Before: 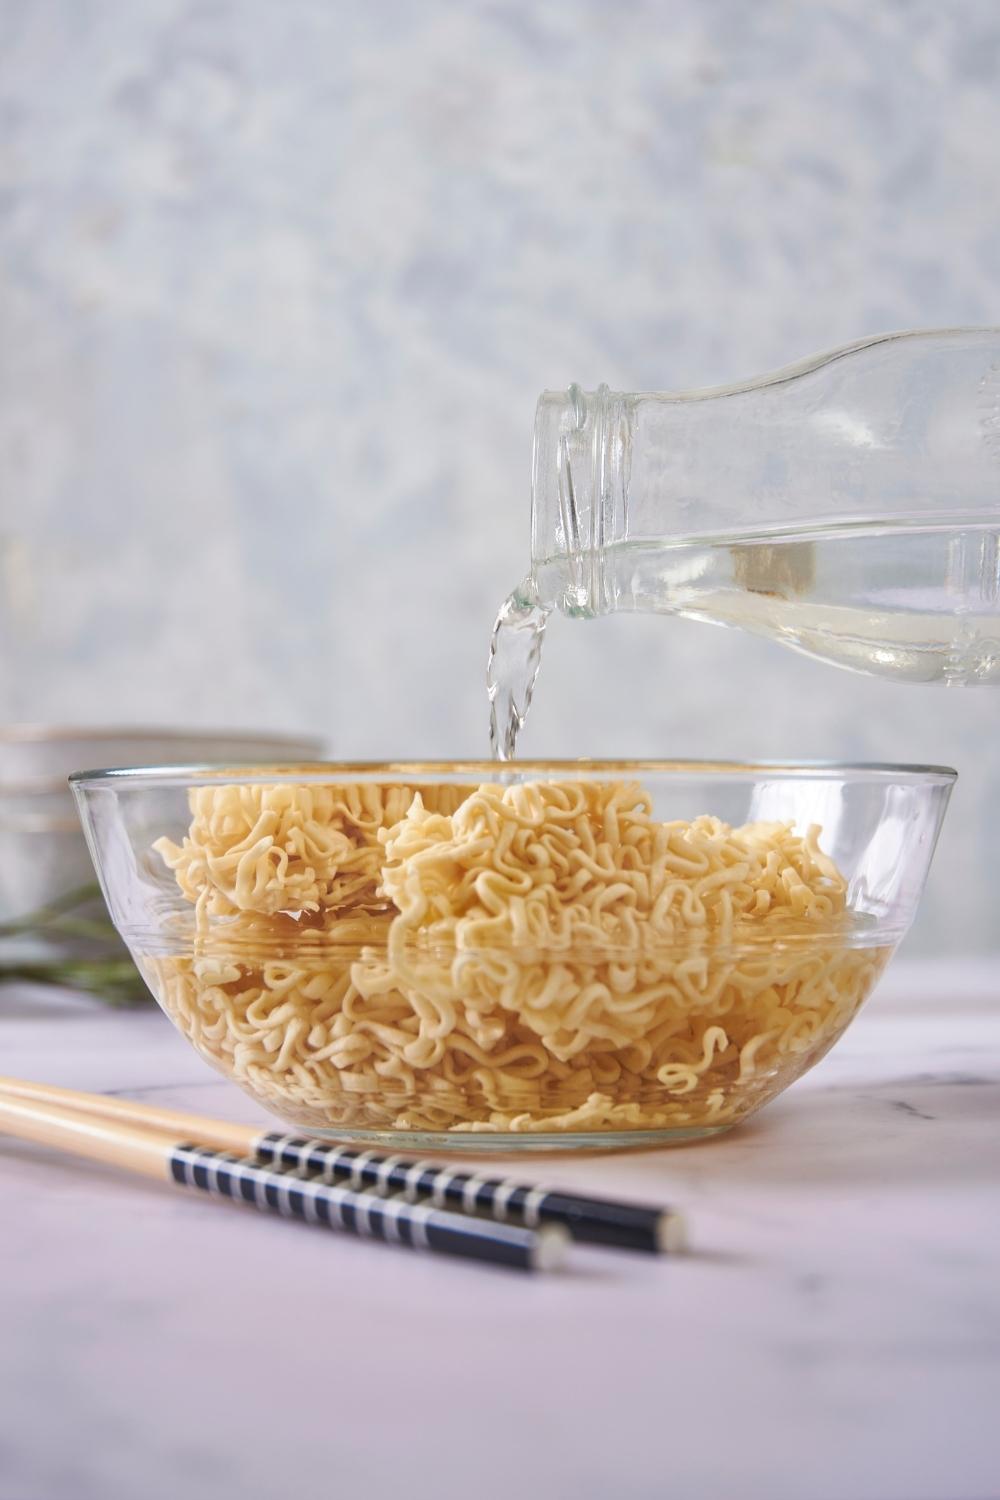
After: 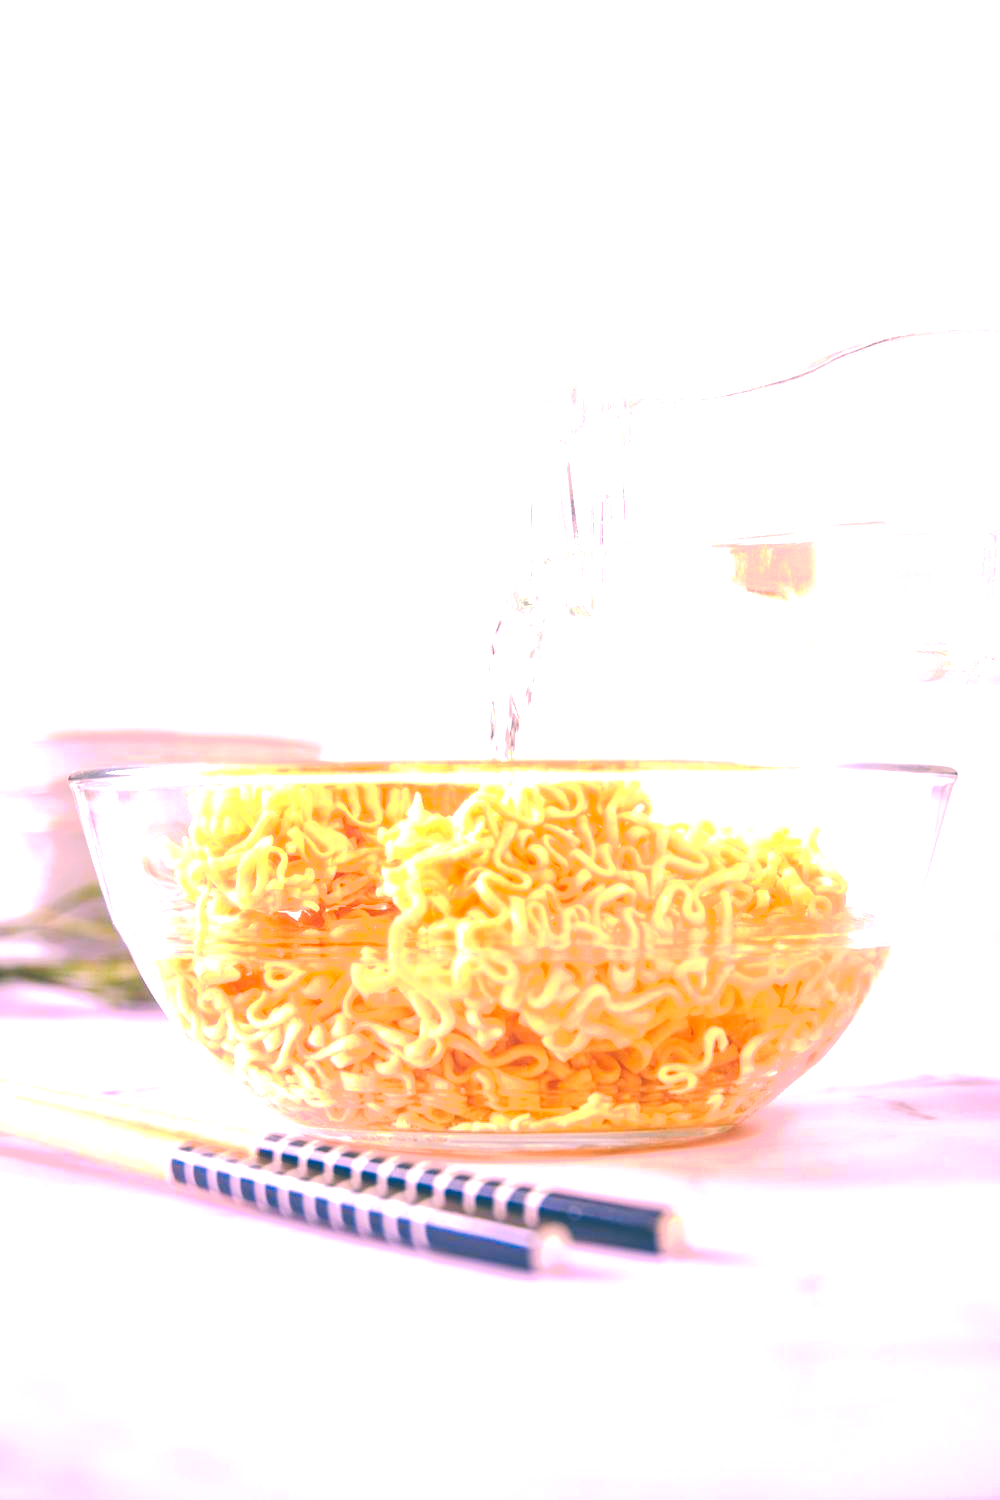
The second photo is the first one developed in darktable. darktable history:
tone curve: curves: ch0 [(0, 0) (0.003, 0.241) (0.011, 0.241) (0.025, 0.242) (0.044, 0.246) (0.069, 0.25) (0.1, 0.251) (0.136, 0.256) (0.177, 0.275) (0.224, 0.293) (0.277, 0.326) (0.335, 0.38) (0.399, 0.449) (0.468, 0.525) (0.543, 0.606) (0.623, 0.683) (0.709, 0.751) (0.801, 0.824) (0.898, 0.871) (1, 1)], preserve colors none
exposure: black level correction 0, exposure 1.47 EV, compensate exposure bias true, compensate highlight preservation false
color correction: highlights a* 17.33, highlights b* 0.271, shadows a* -15.16, shadows b* -14.37, saturation 1.46
